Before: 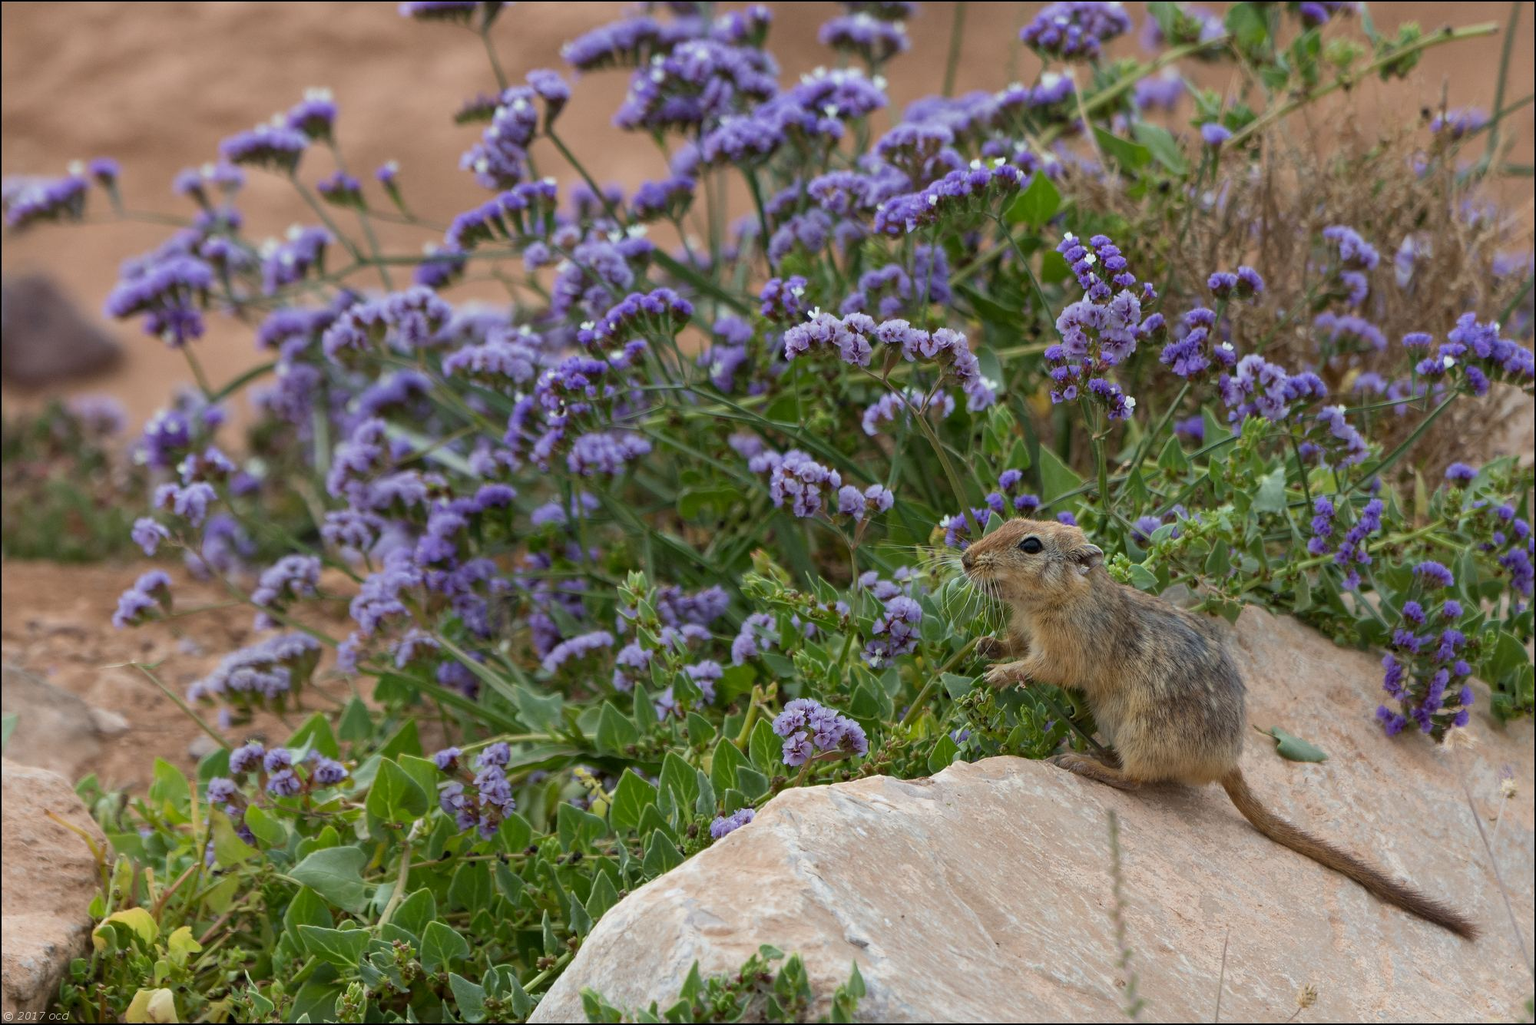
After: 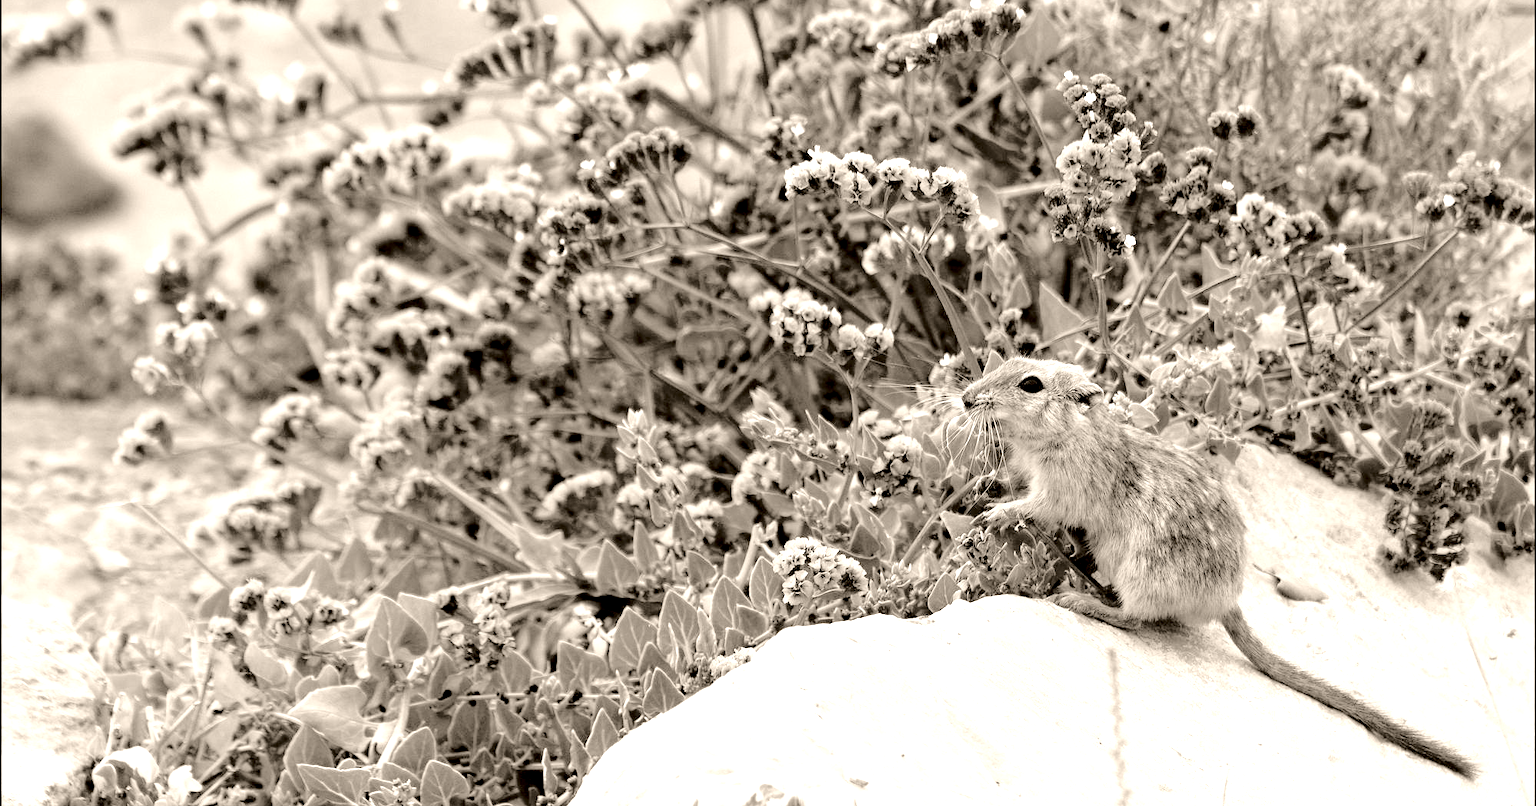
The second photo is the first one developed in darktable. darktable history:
colorize: hue 34.49°, saturation 35.33%, source mix 100%, version 1
exposure: black level correction 0.04, exposure 0.5 EV, compensate highlight preservation false
crop and rotate: top 15.774%, bottom 5.506%
